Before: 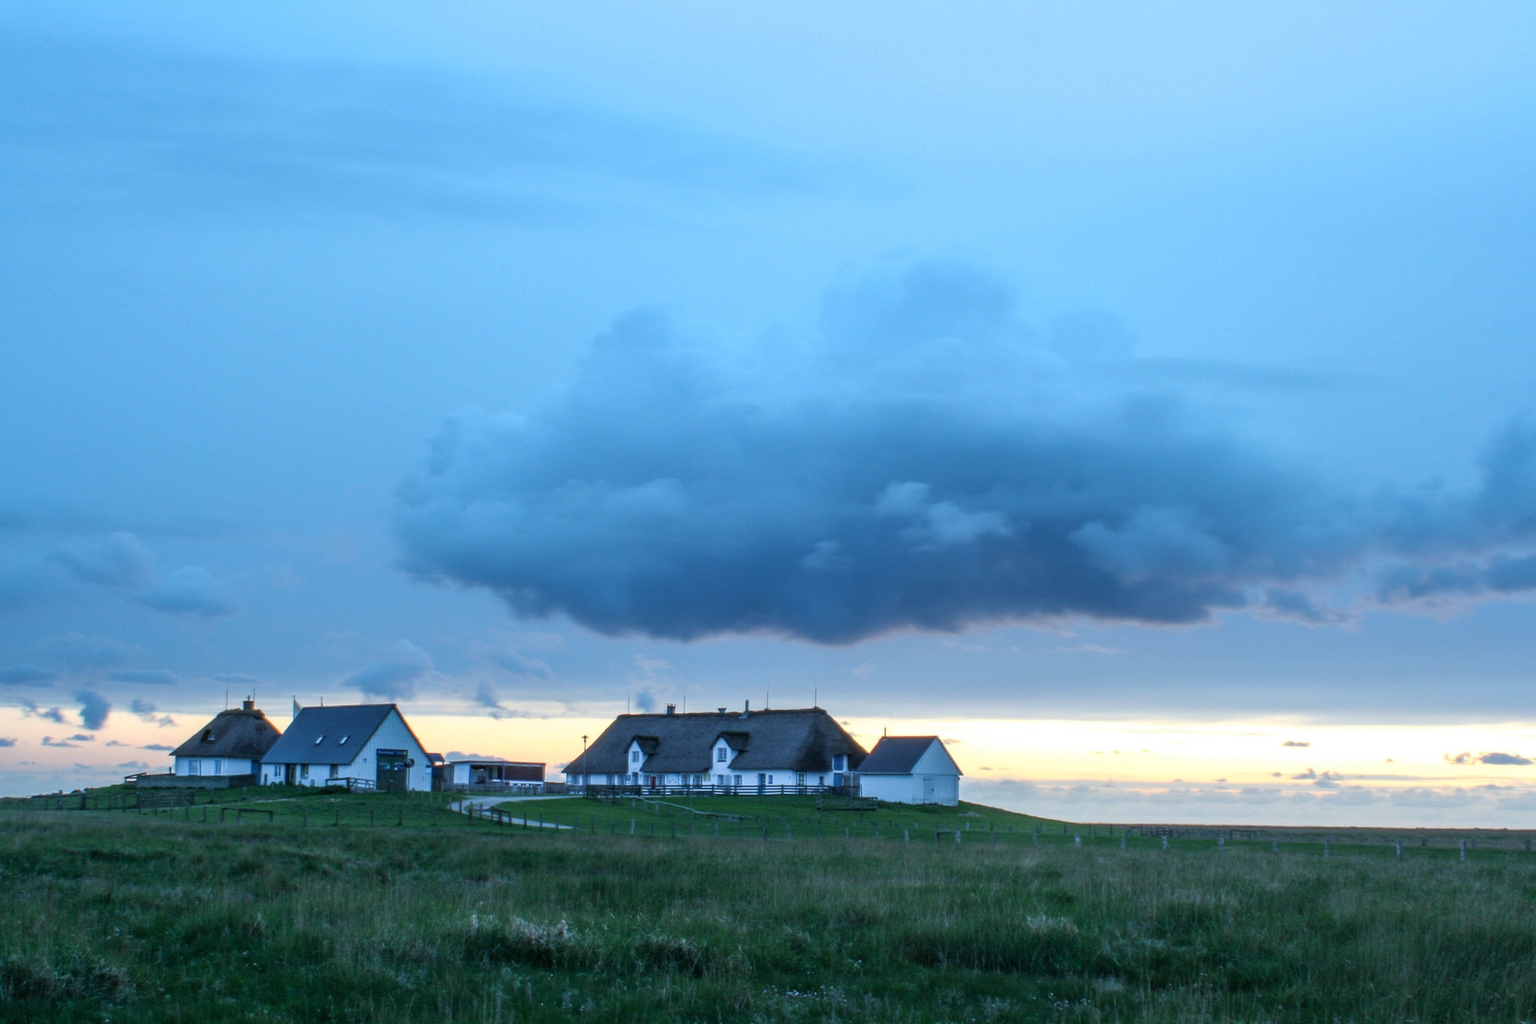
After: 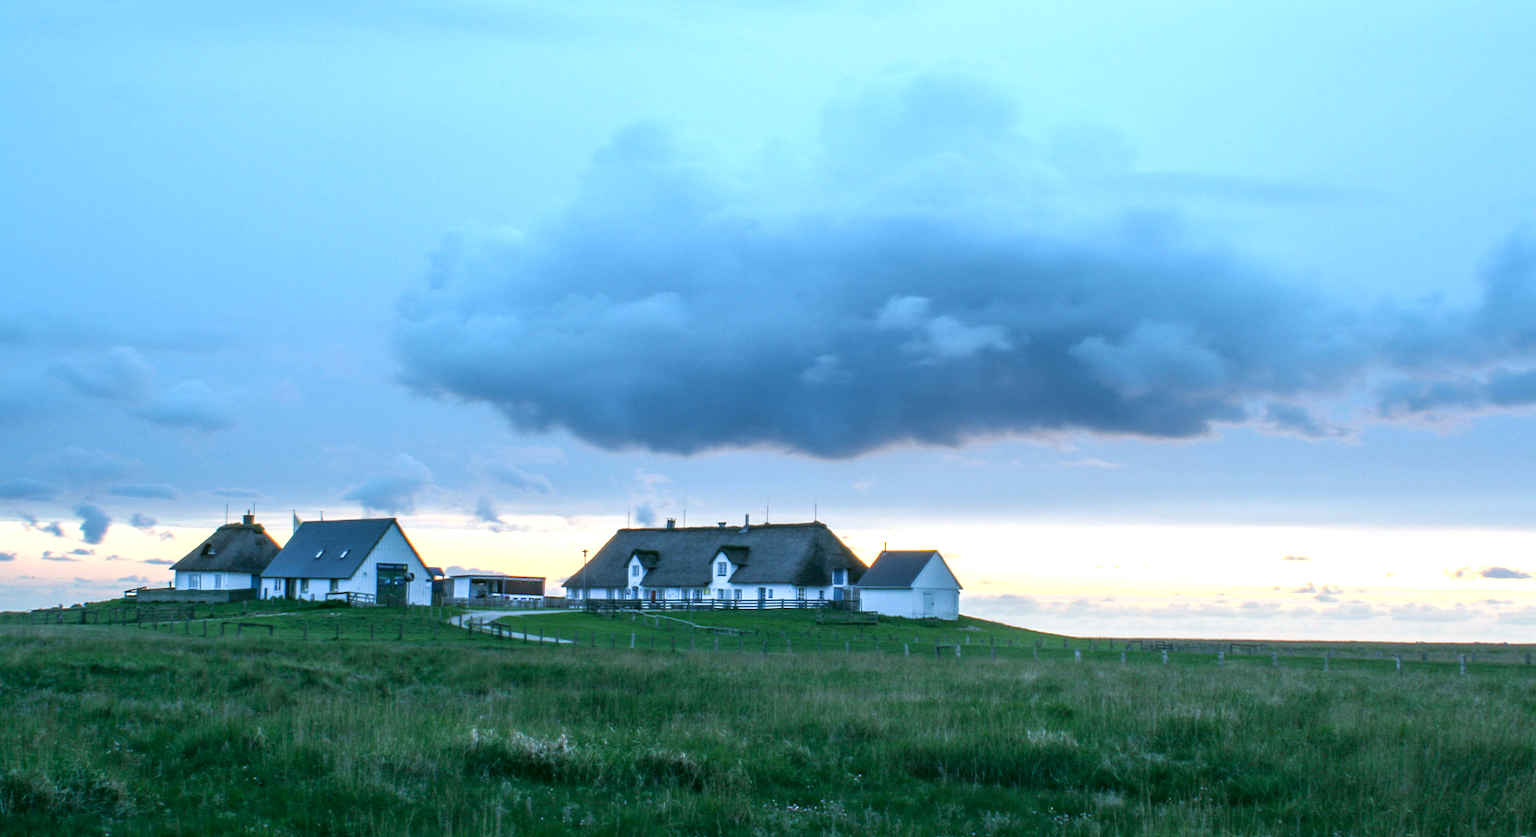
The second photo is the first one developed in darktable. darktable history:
exposure: exposure 0.601 EV, compensate highlight preservation false
color correction: highlights a* 4.3, highlights b* 4.92, shadows a* -7.67, shadows b* 4.97
crop and rotate: top 18.198%
